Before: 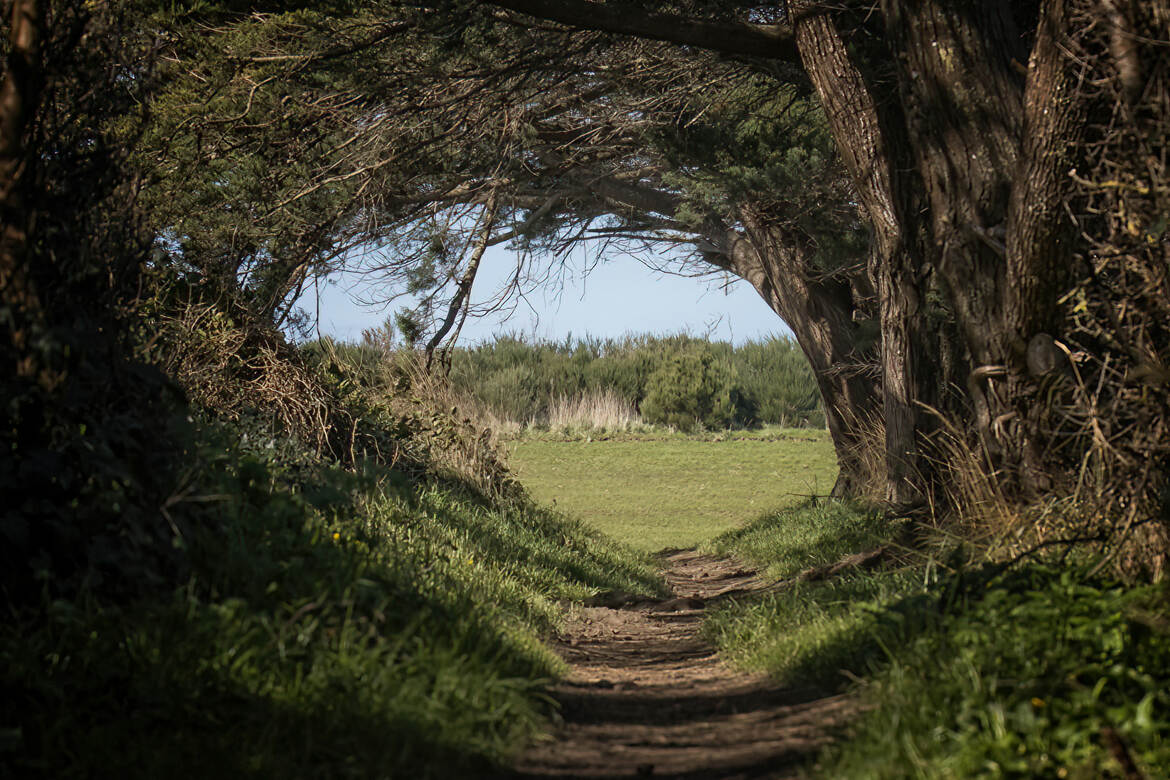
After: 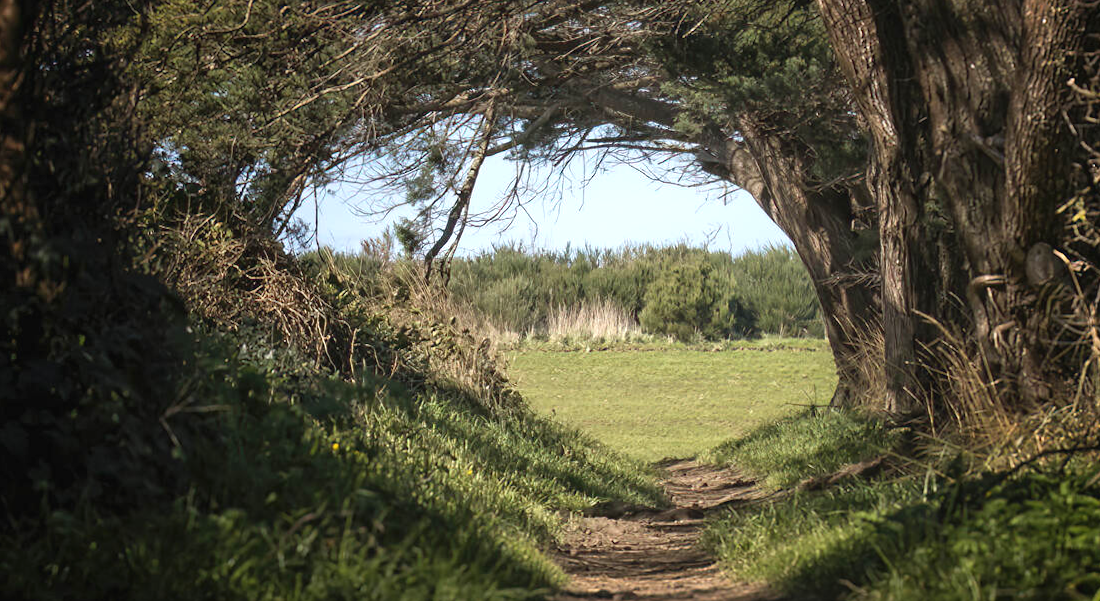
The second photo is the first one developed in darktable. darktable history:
exposure: black level correction -0.002, exposure 0.546 EV, compensate exposure bias true, compensate highlight preservation false
crop and rotate: angle 0.081°, top 11.585%, right 5.733%, bottom 11.083%
